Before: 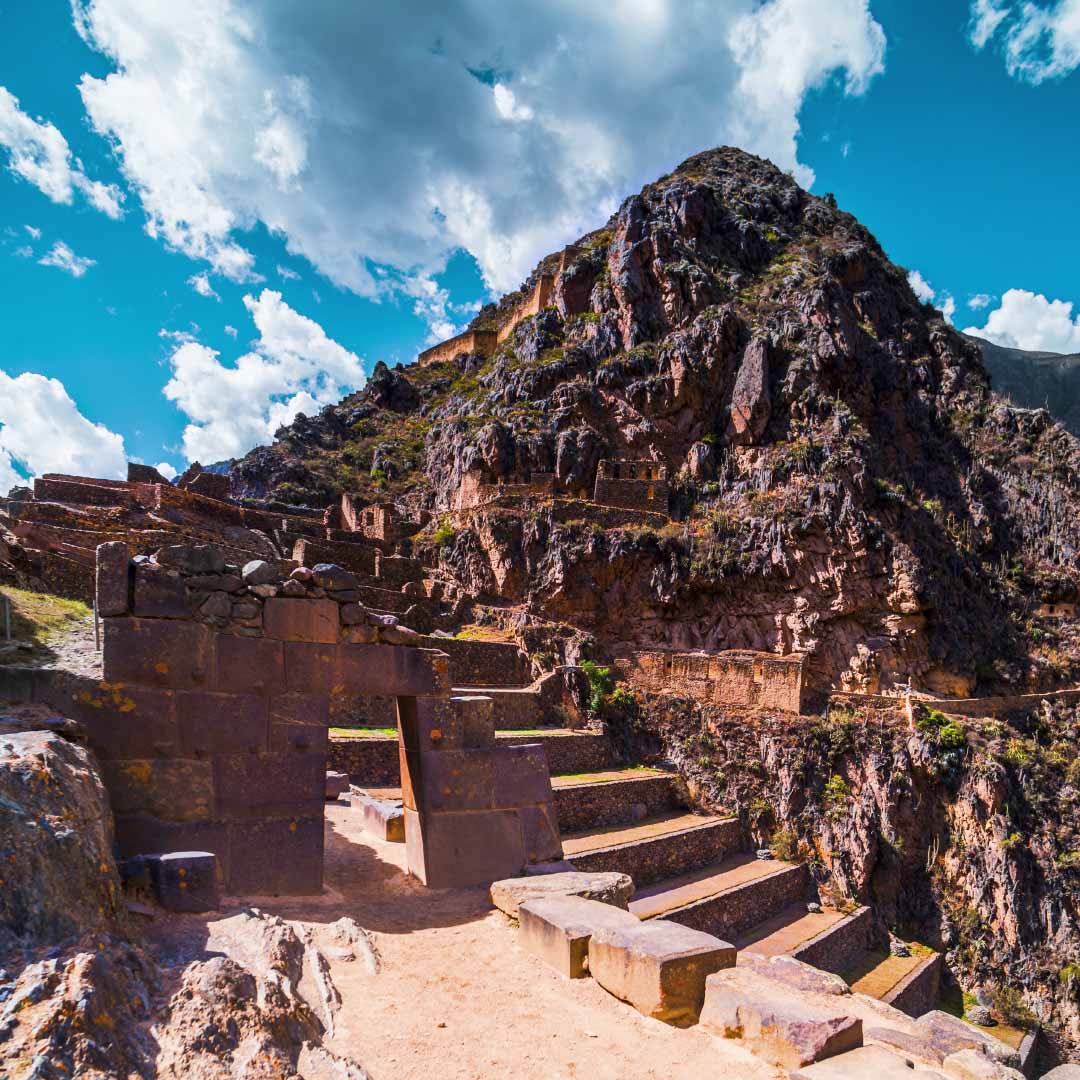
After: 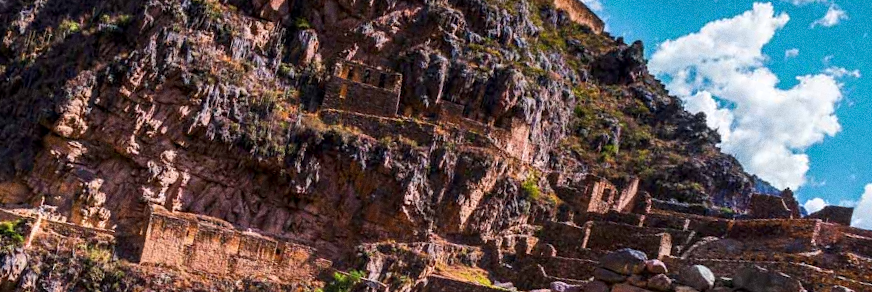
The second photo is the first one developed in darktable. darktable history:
crop and rotate: angle 16.12°, top 30.835%, bottom 35.653%
grain: strength 26%
local contrast: highlights 100%, shadows 100%, detail 120%, midtone range 0.2
